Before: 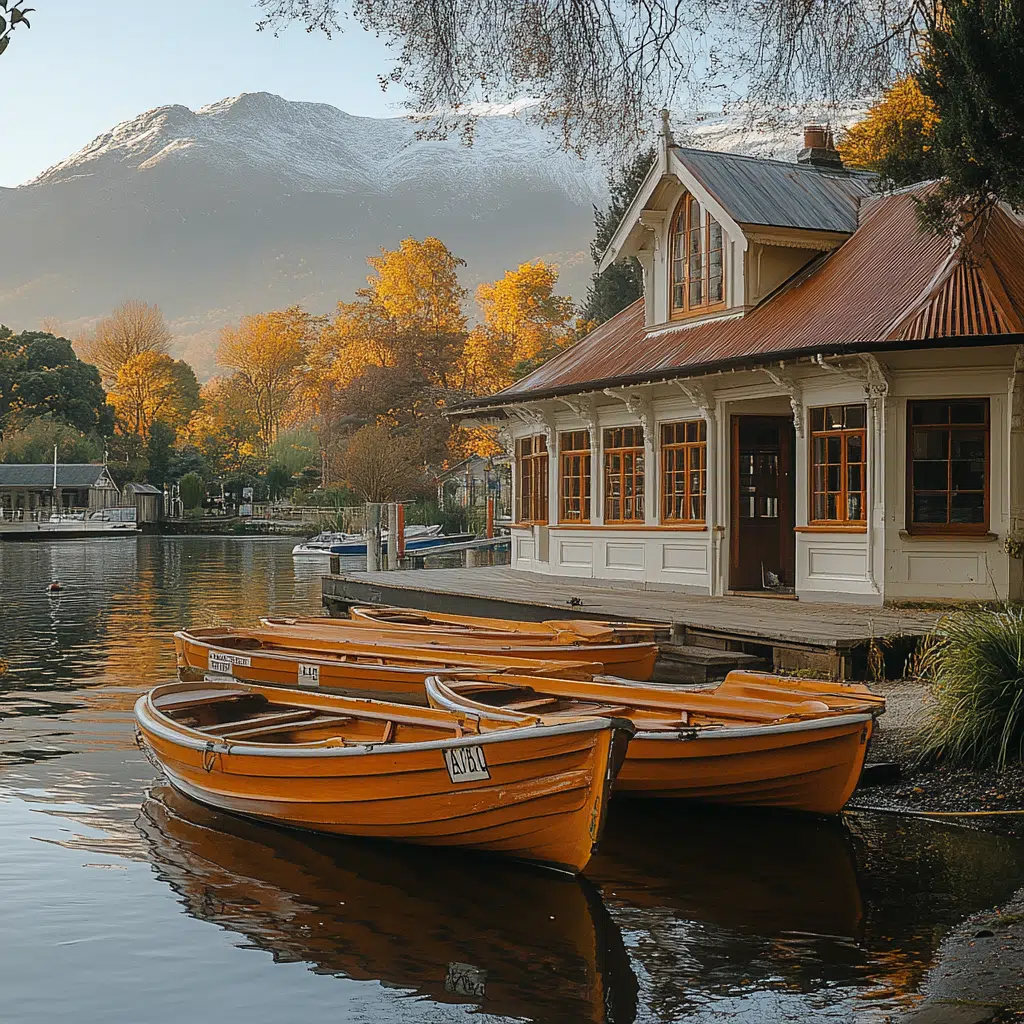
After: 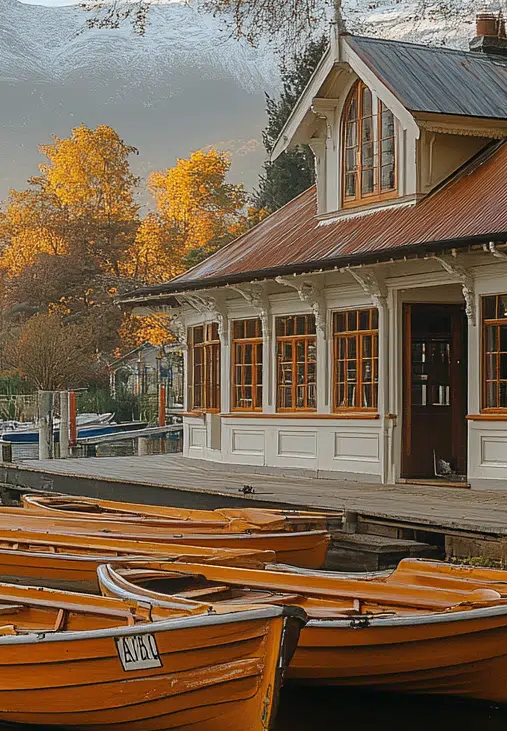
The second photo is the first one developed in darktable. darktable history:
crop: left 32.075%, top 10.976%, right 18.355%, bottom 17.596%
exposure: compensate highlight preservation false
